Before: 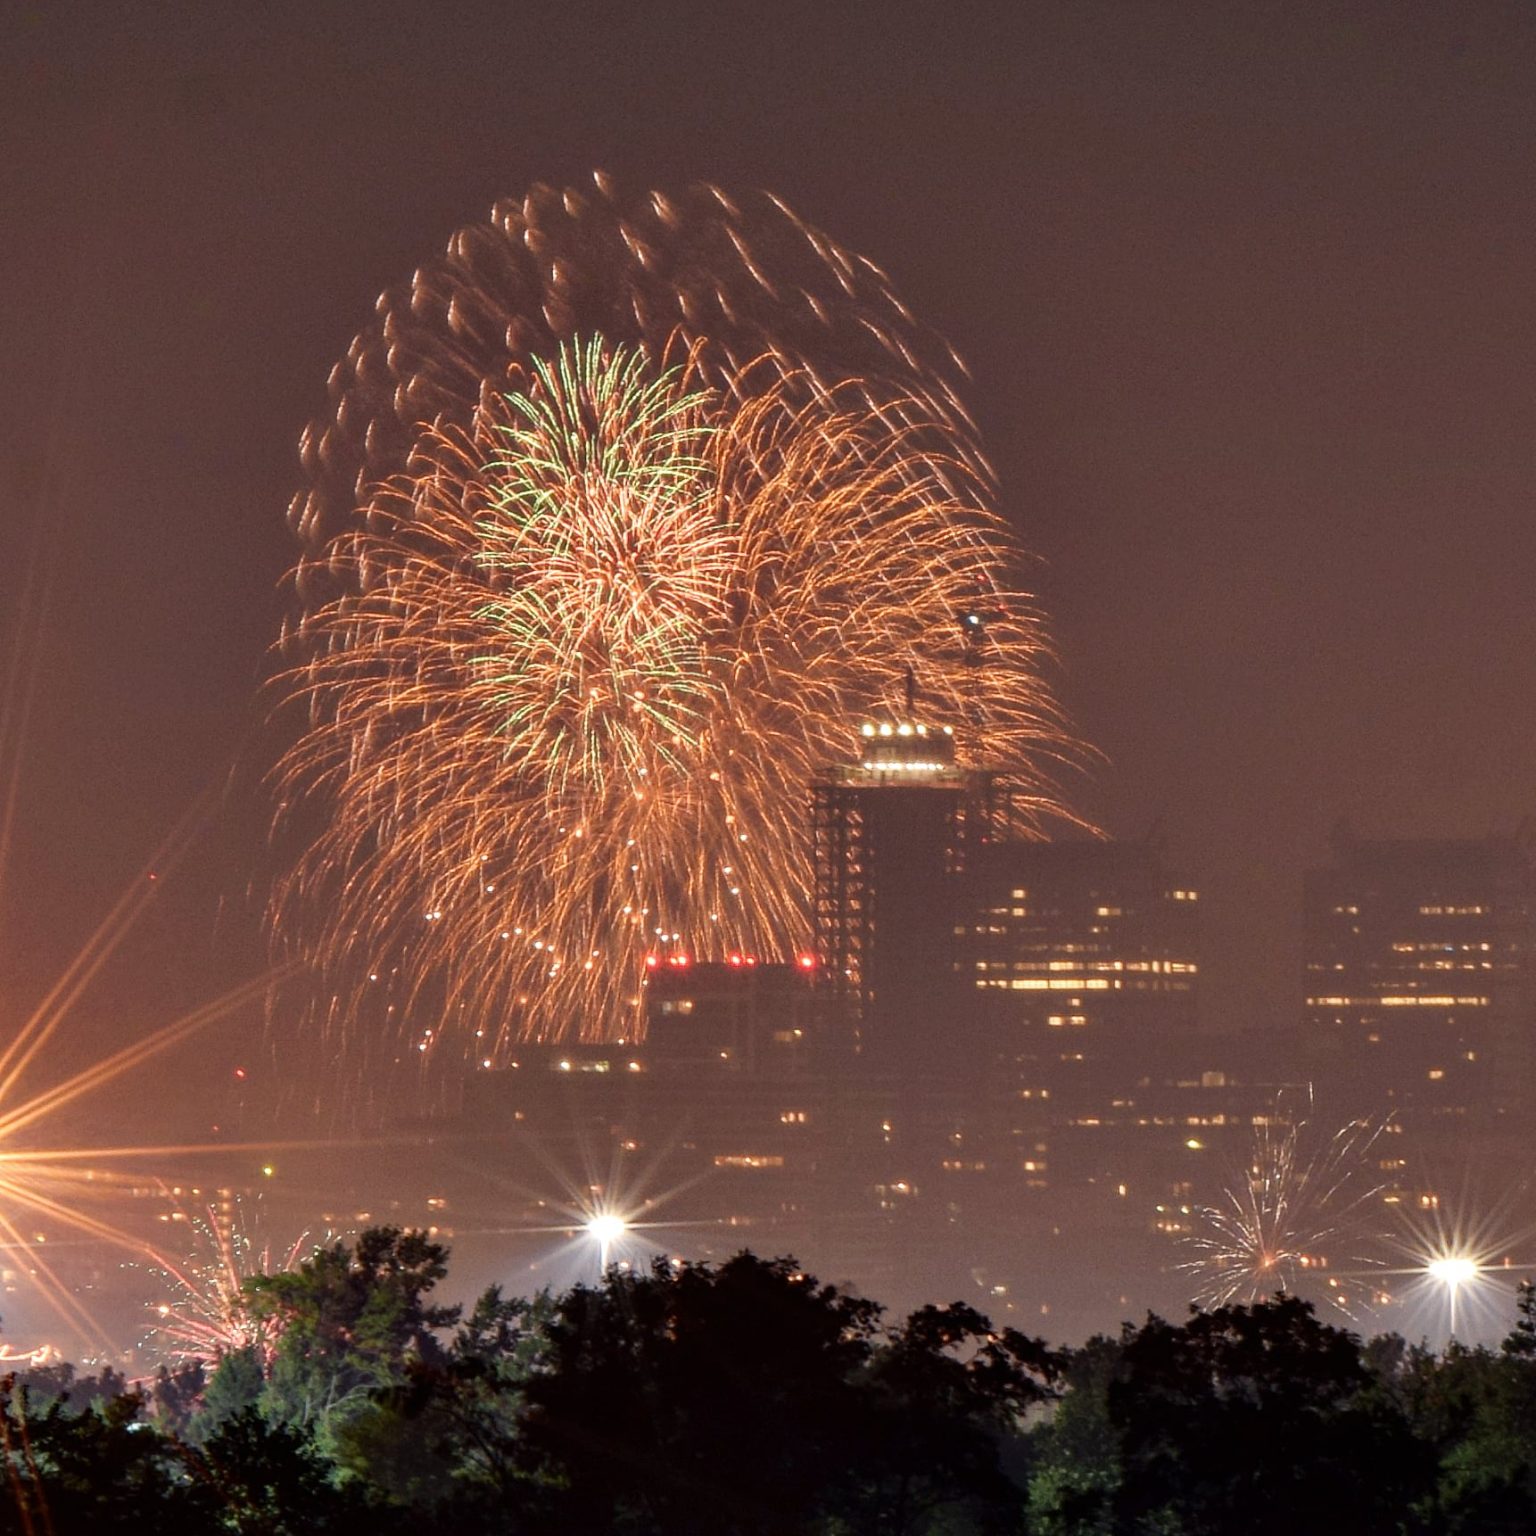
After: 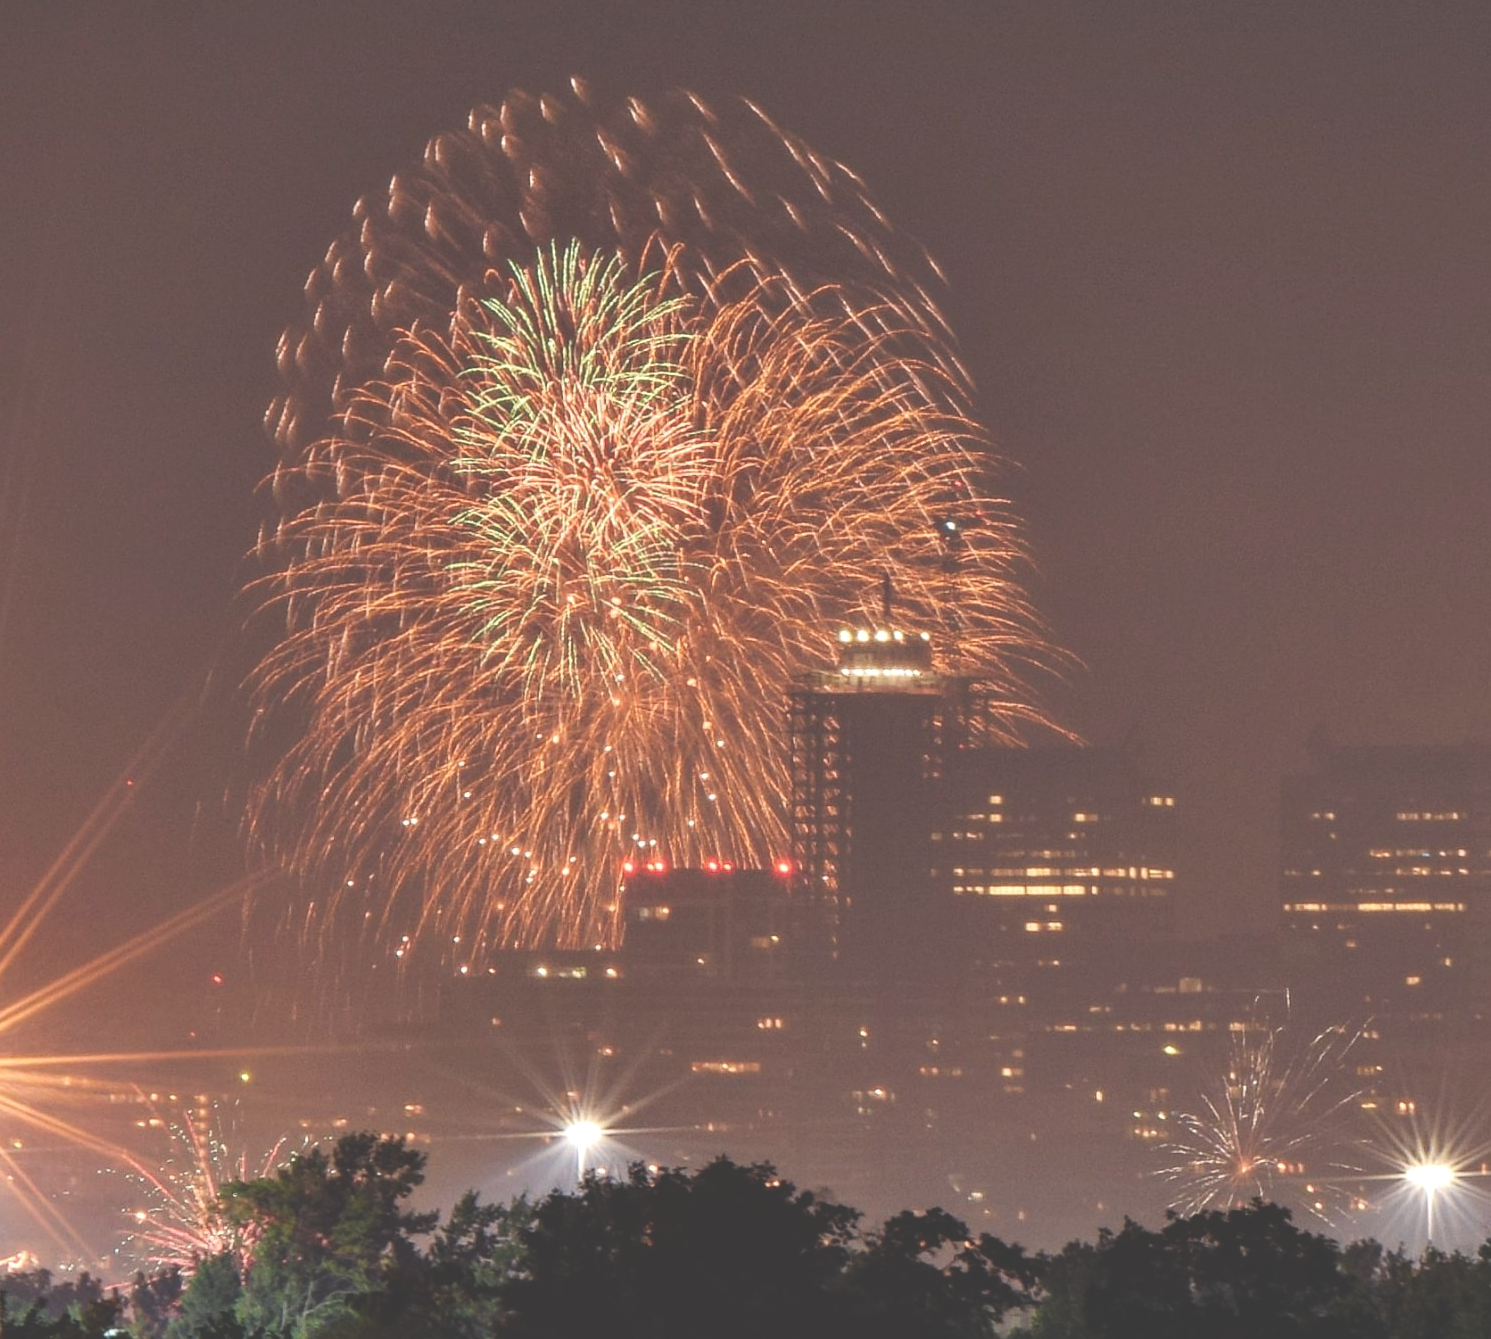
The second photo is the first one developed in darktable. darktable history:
crop: left 1.507%, top 6.147%, right 1.379%, bottom 6.637%
exposure: black level correction -0.041, exposure 0.064 EV, compensate highlight preservation false
